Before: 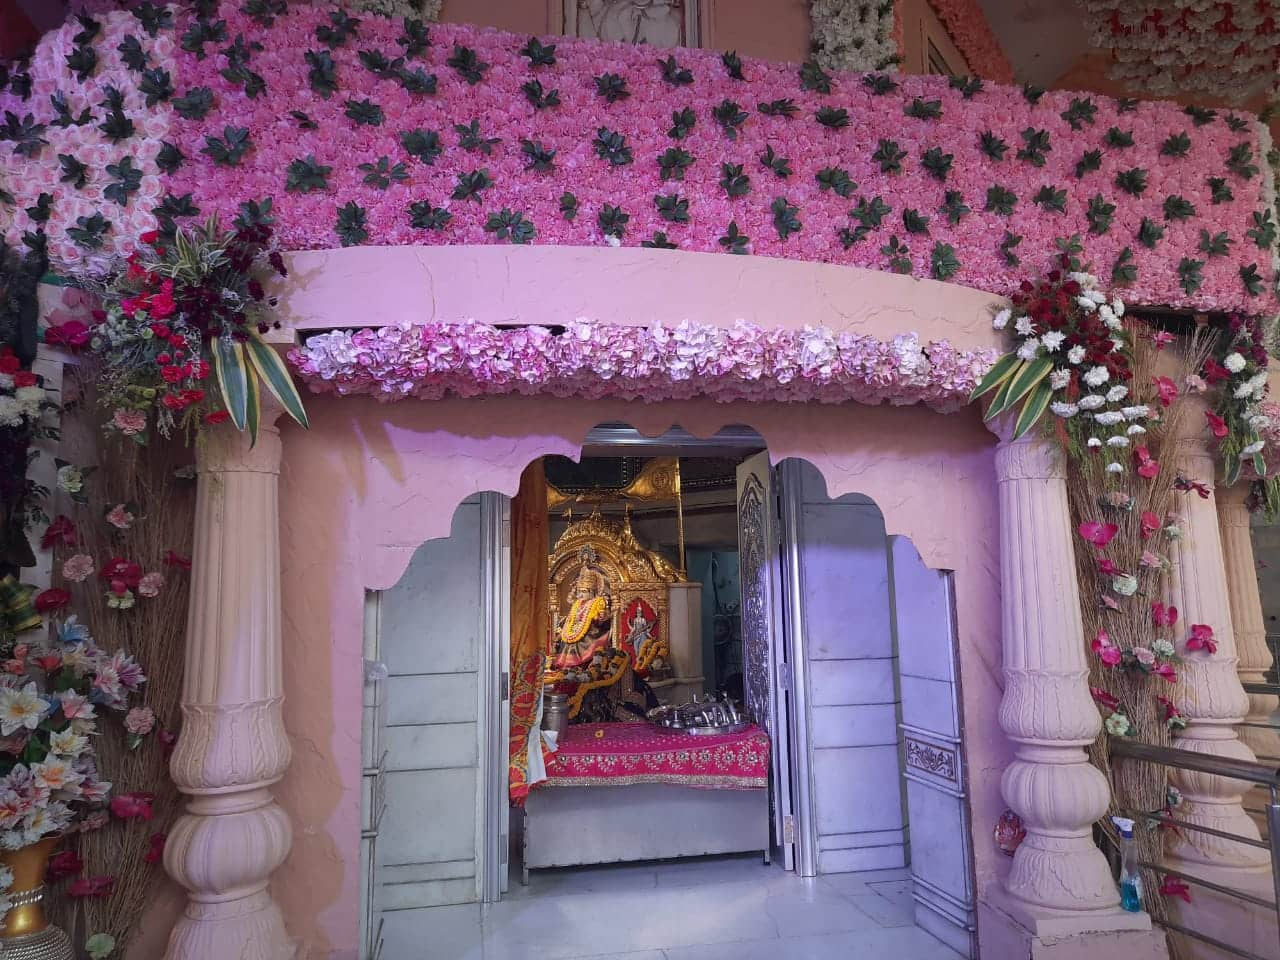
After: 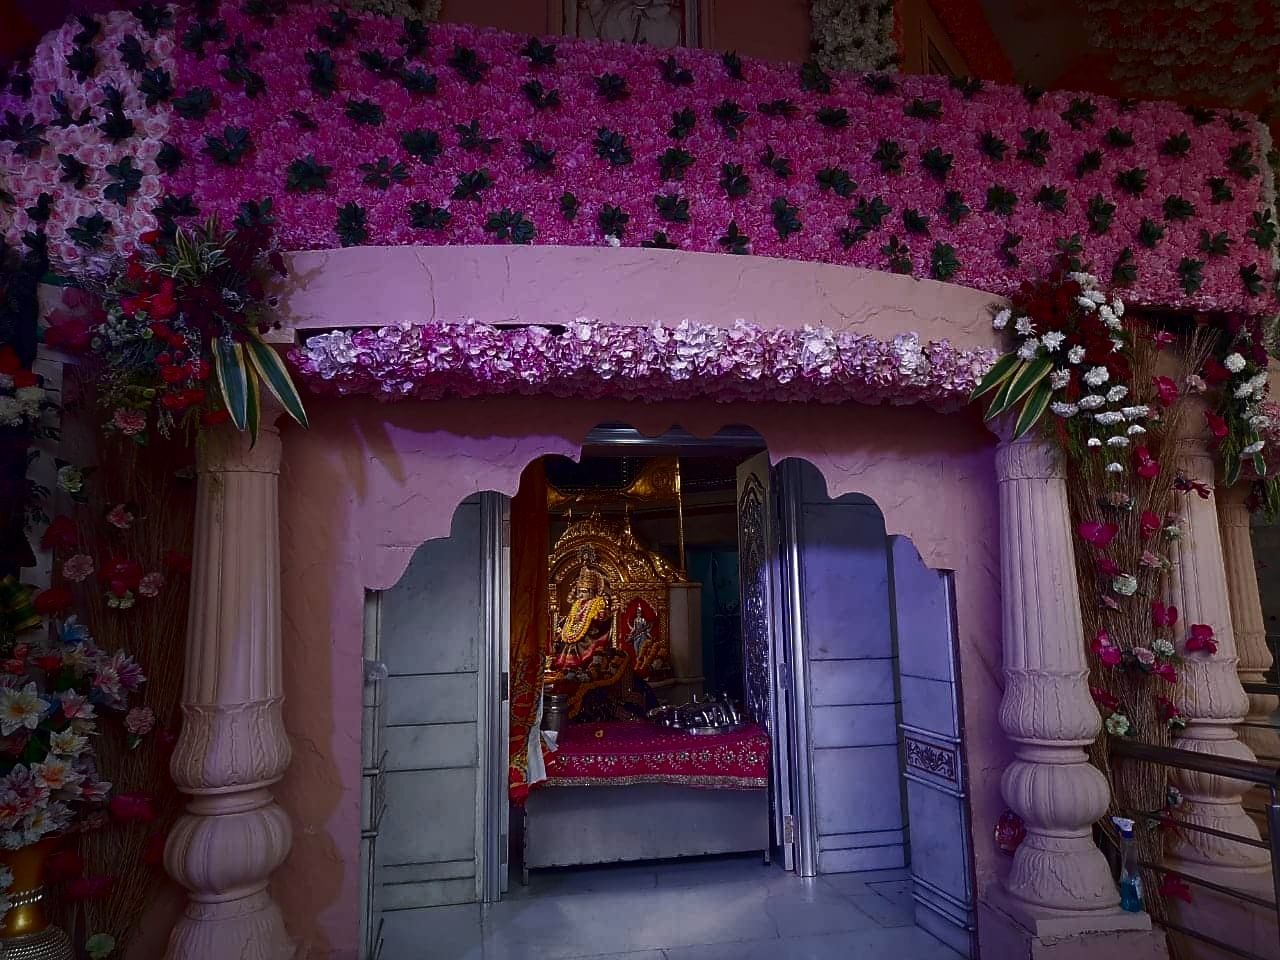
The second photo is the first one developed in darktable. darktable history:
contrast brightness saturation: brightness -0.506
sharpen: radius 1.447, amount 0.405, threshold 1.399
